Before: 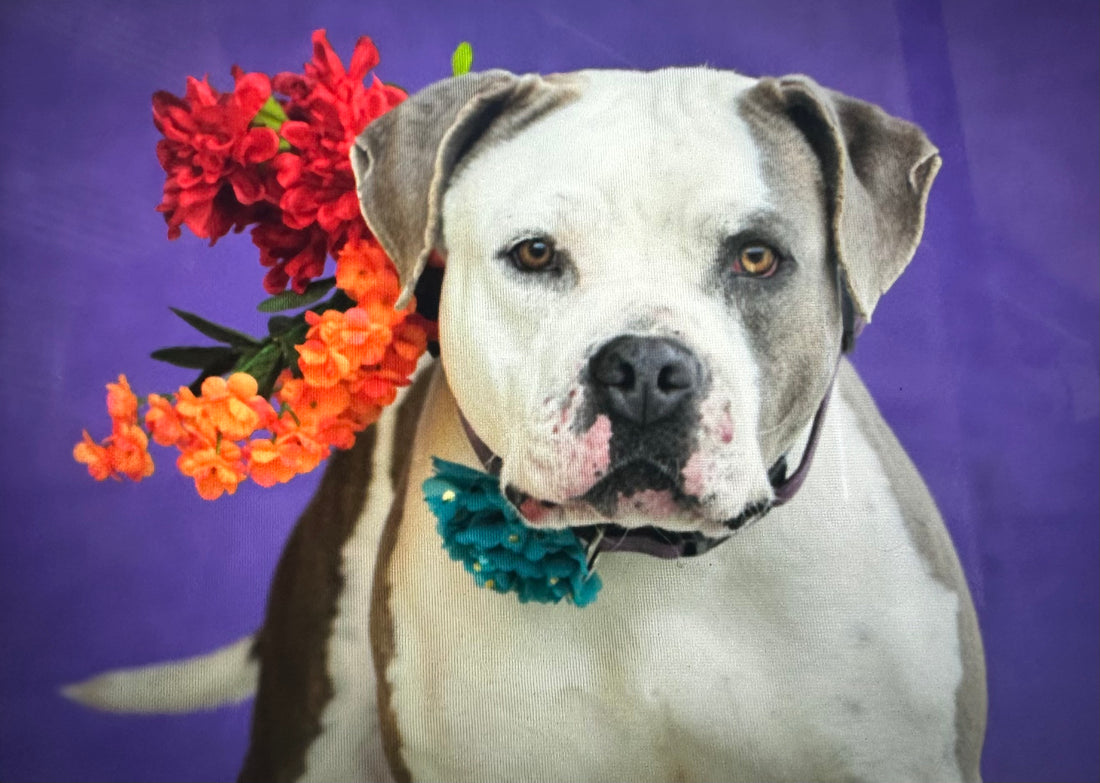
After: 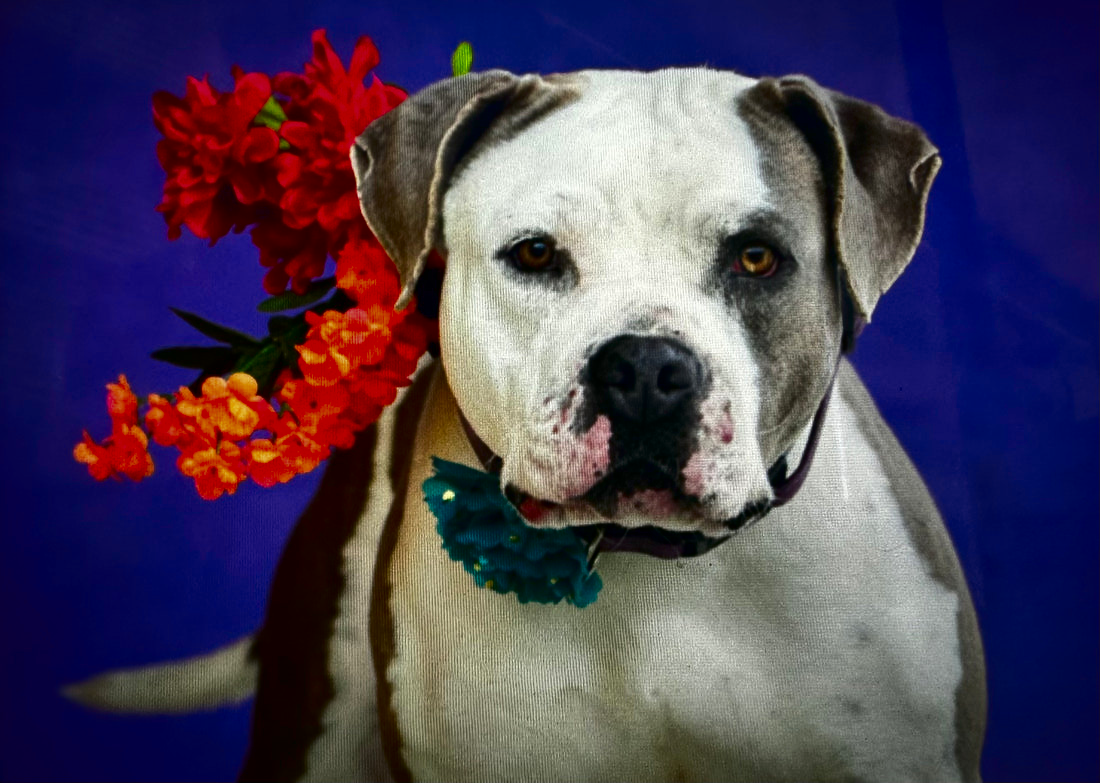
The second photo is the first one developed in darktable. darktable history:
contrast brightness saturation: contrast 0.093, brightness -0.588, saturation 0.168
